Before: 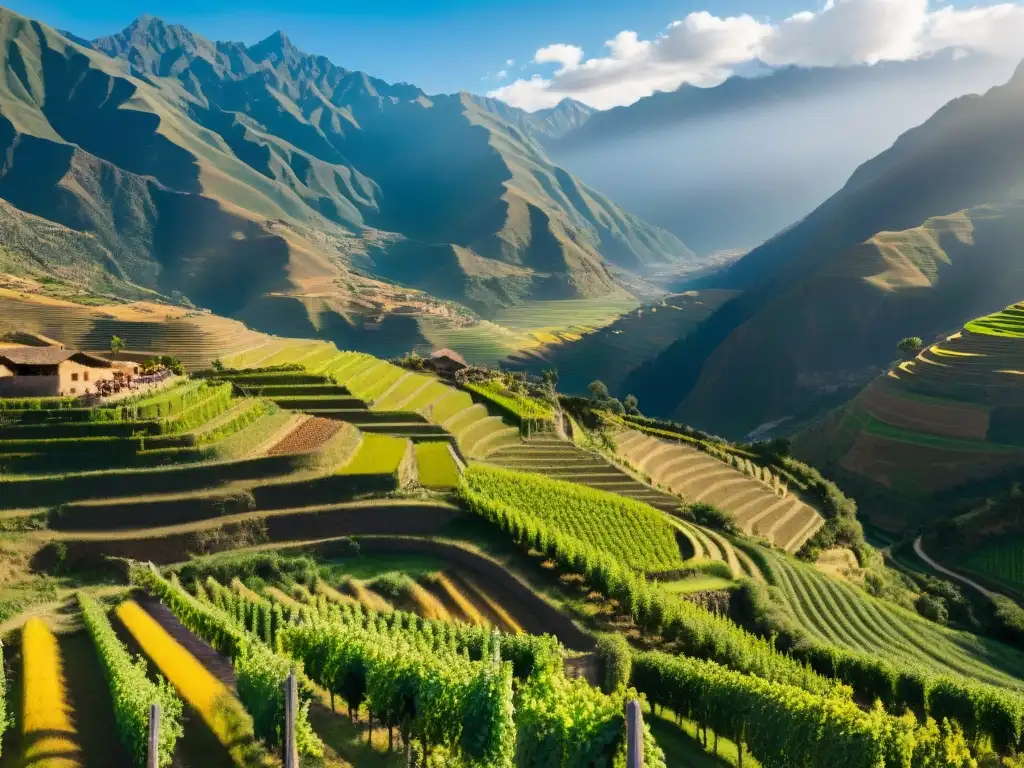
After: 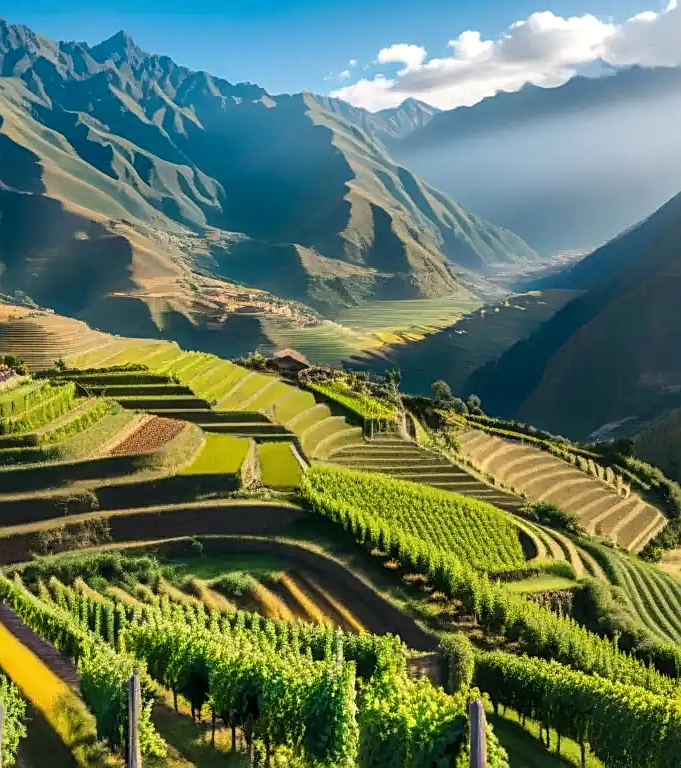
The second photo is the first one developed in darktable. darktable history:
local contrast: on, module defaults
crop: left 15.406%, right 17.823%
sharpen: on, module defaults
